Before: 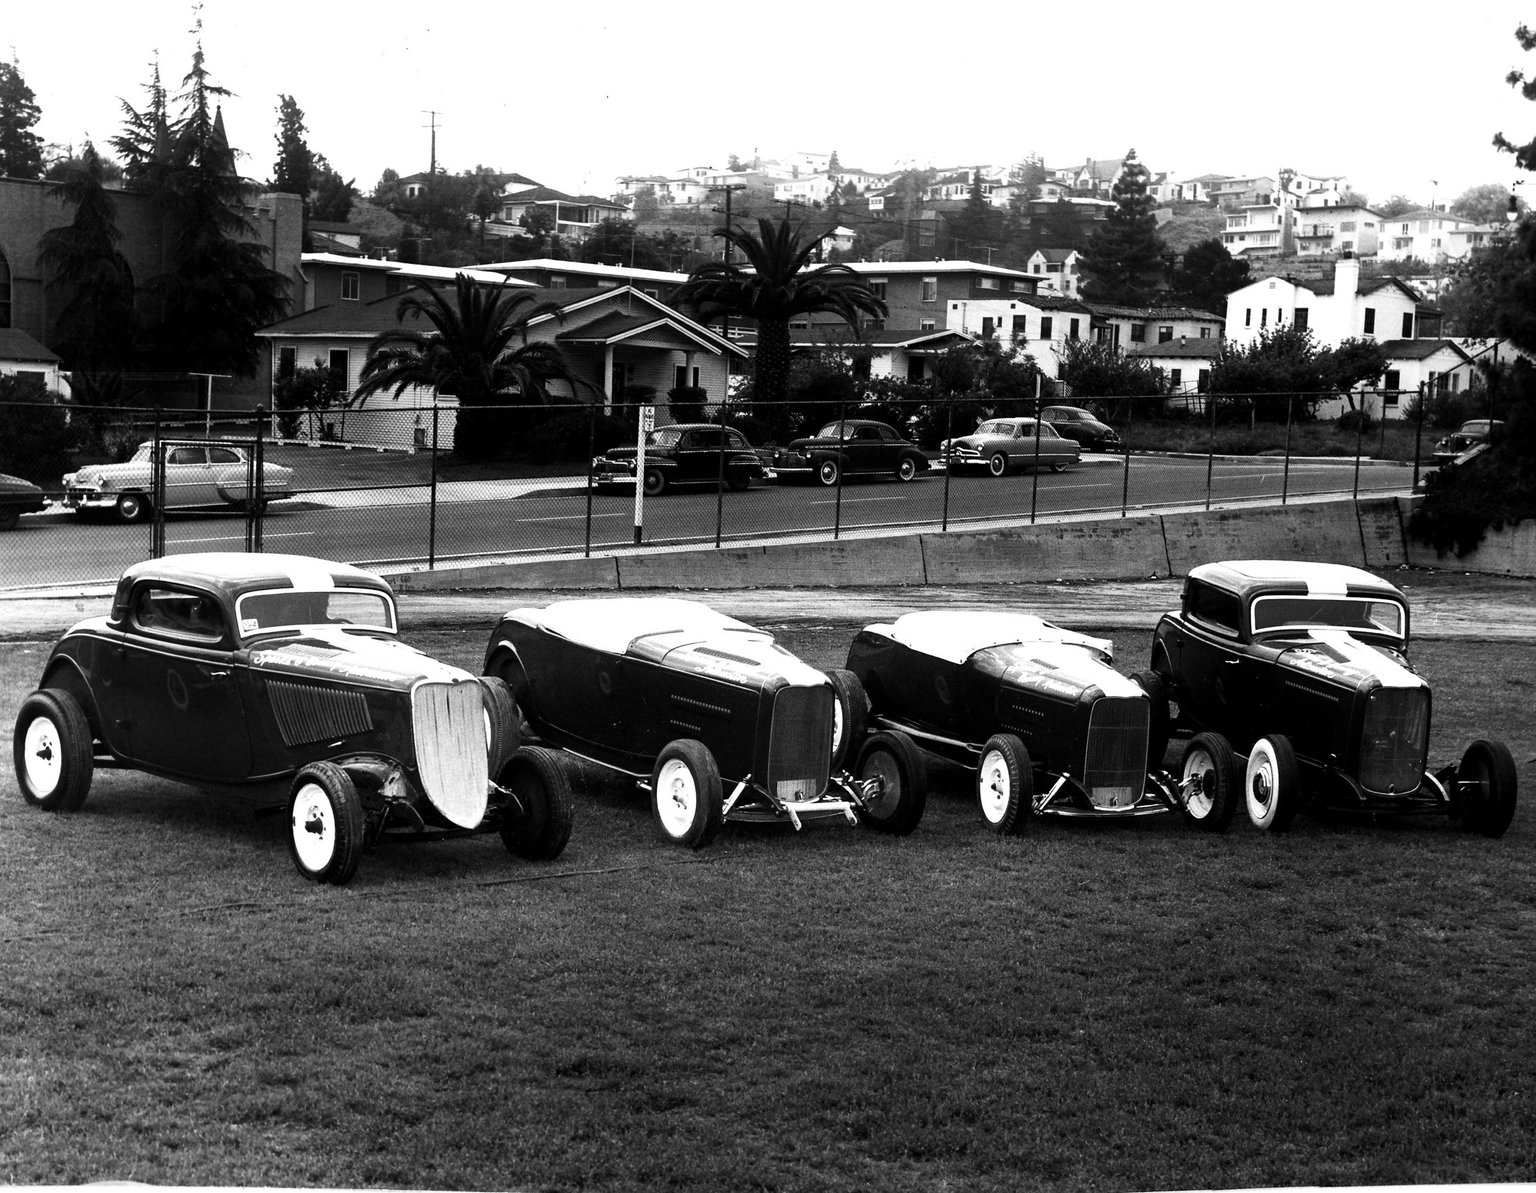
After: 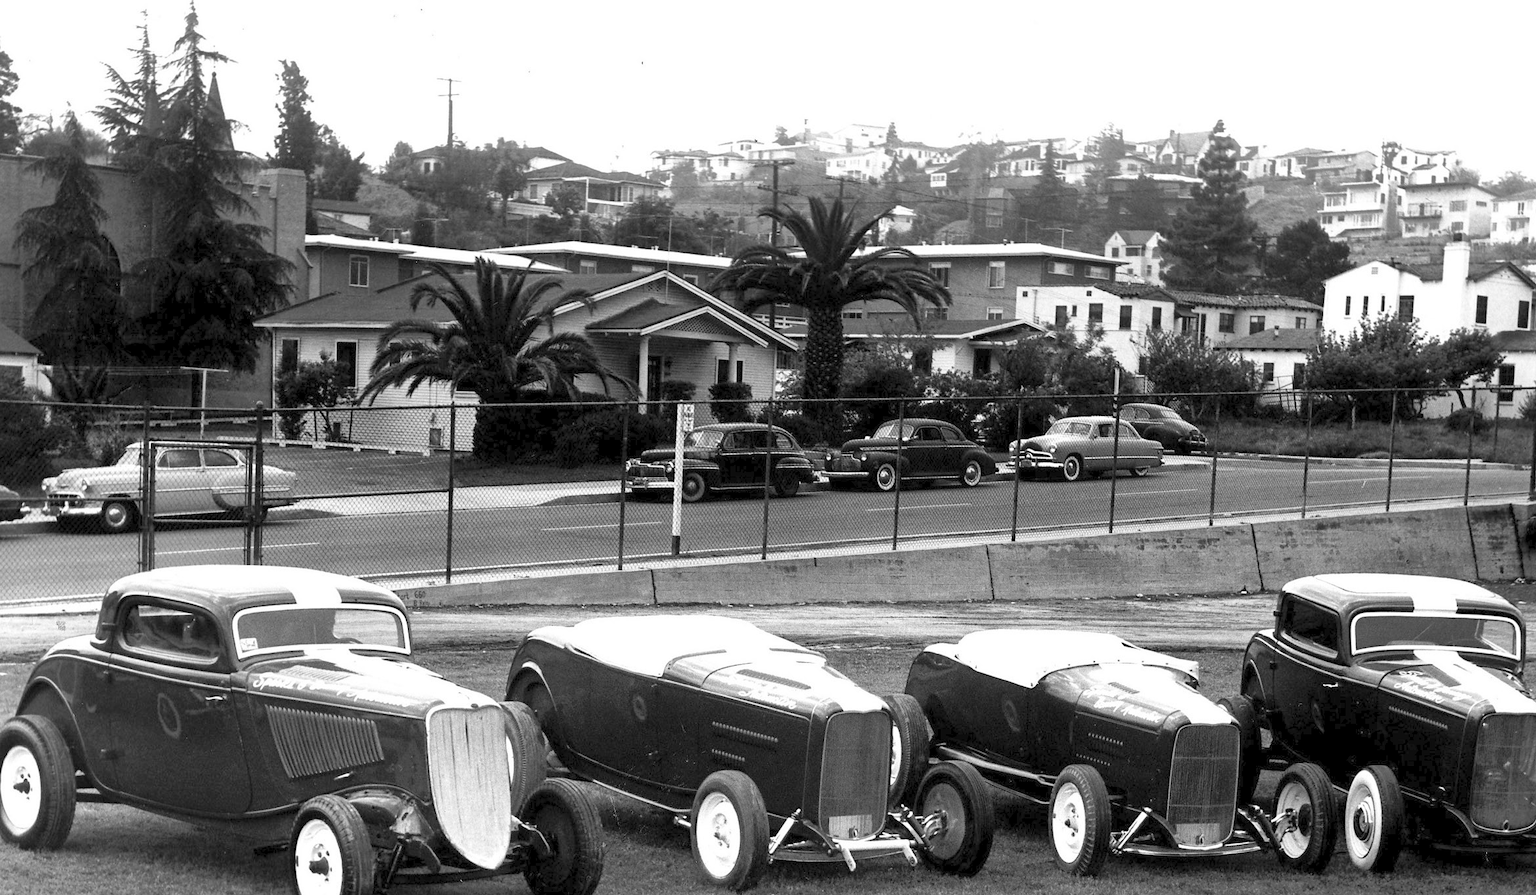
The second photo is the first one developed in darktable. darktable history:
crop: left 1.604%, top 3.389%, right 7.58%, bottom 28.435%
shadows and highlights: on, module defaults
contrast brightness saturation: contrast 0.097, brightness 0.299, saturation 0.136
